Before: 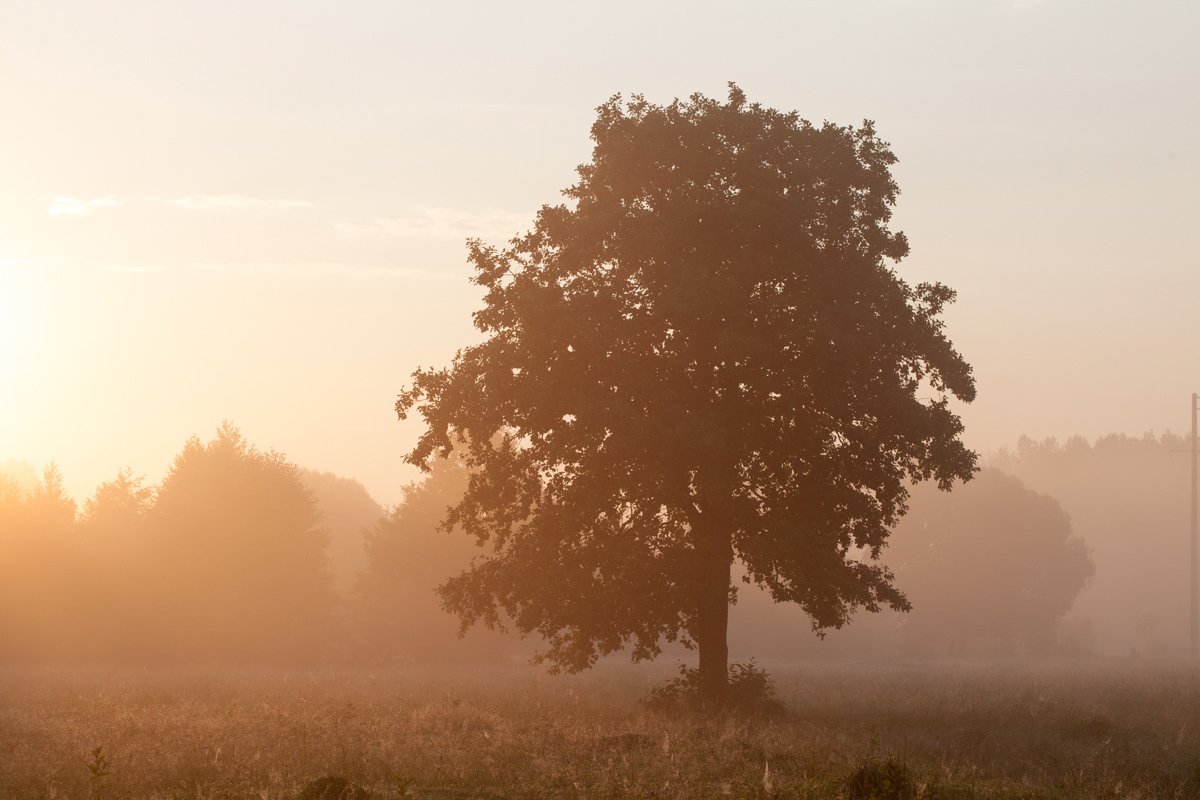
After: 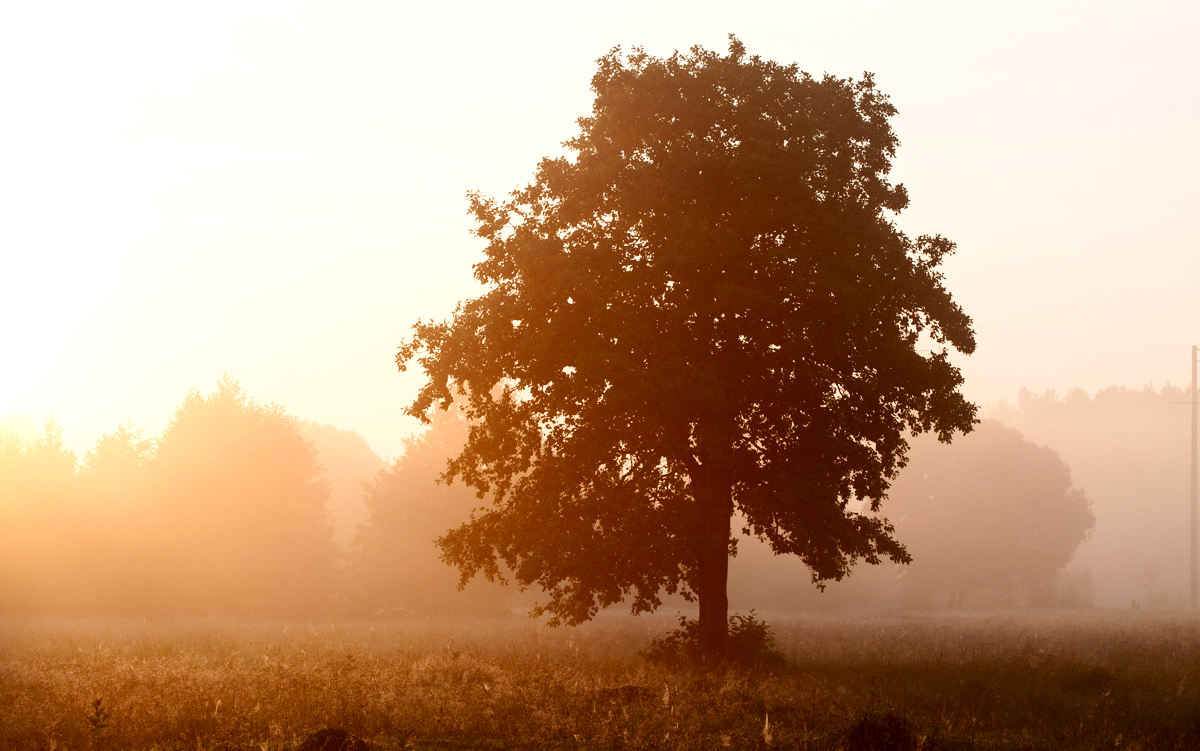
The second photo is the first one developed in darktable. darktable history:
crop and rotate: top 6.085%
contrast brightness saturation: contrast 0.193, brightness -0.24, saturation 0.116
tone curve: curves: ch0 [(0, 0) (0.003, 0.004) (0.011, 0.014) (0.025, 0.032) (0.044, 0.057) (0.069, 0.089) (0.1, 0.128) (0.136, 0.174) (0.177, 0.227) (0.224, 0.287) (0.277, 0.354) (0.335, 0.427) (0.399, 0.507) (0.468, 0.582) (0.543, 0.653) (0.623, 0.726) (0.709, 0.799) (0.801, 0.876) (0.898, 0.937) (1, 1)], preserve colors none
tone equalizer: -8 EV -0.402 EV, -7 EV -0.422 EV, -6 EV -0.329 EV, -5 EV -0.203 EV, -3 EV 0.256 EV, -2 EV 0.337 EV, -1 EV 0.391 EV, +0 EV 0.408 EV
